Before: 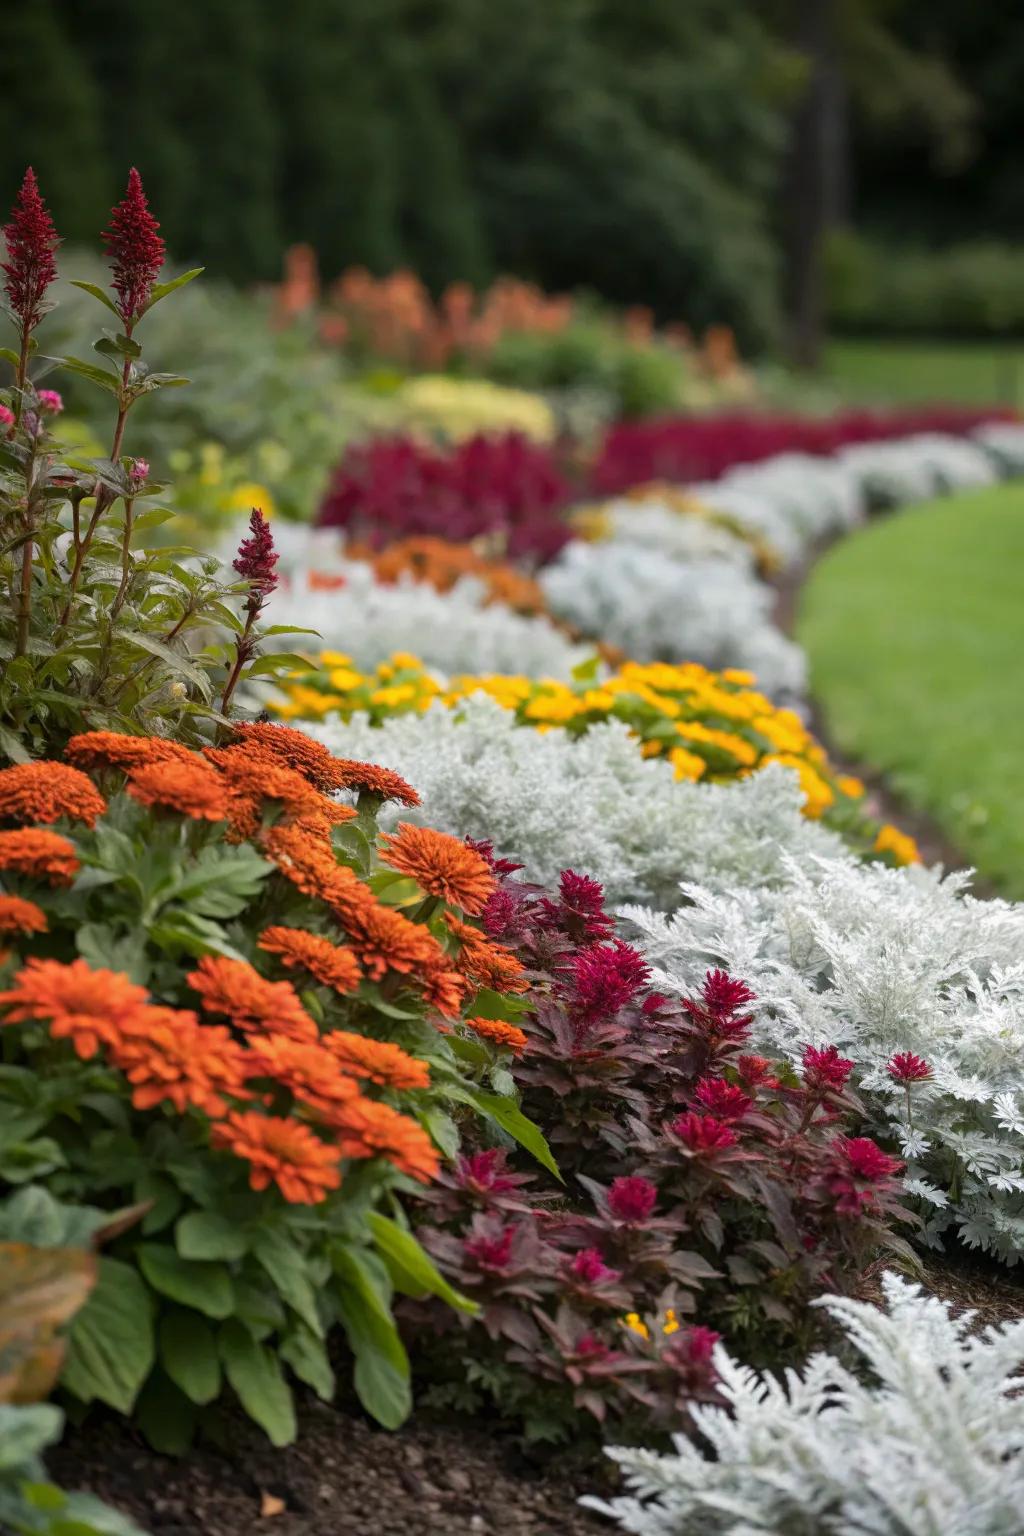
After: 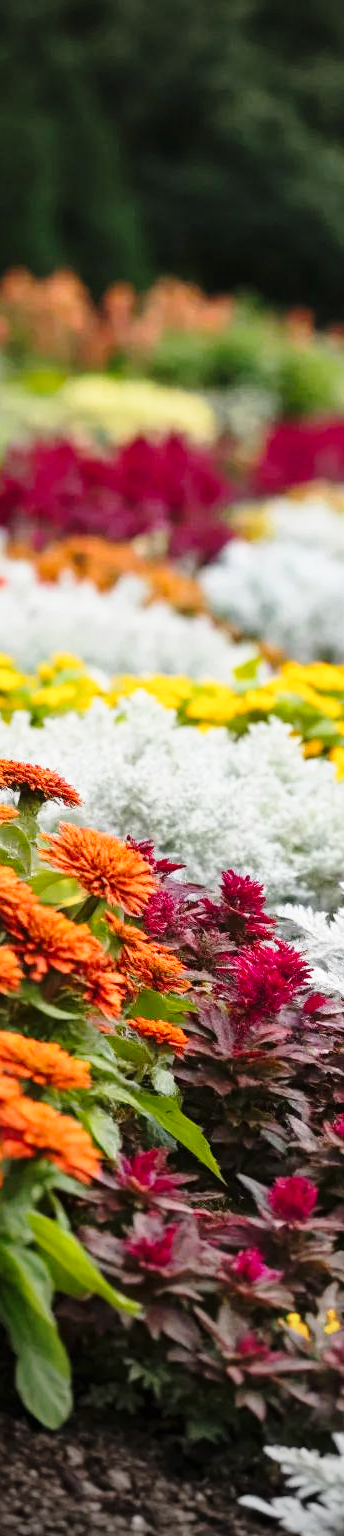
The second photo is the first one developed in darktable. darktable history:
crop: left 33.111%, right 33.249%
base curve: curves: ch0 [(0, 0) (0.028, 0.03) (0.121, 0.232) (0.46, 0.748) (0.859, 0.968) (1, 1)], preserve colors none
vignetting: fall-off start 97.56%, fall-off radius 100.07%, saturation -0.652, width/height ratio 1.365
